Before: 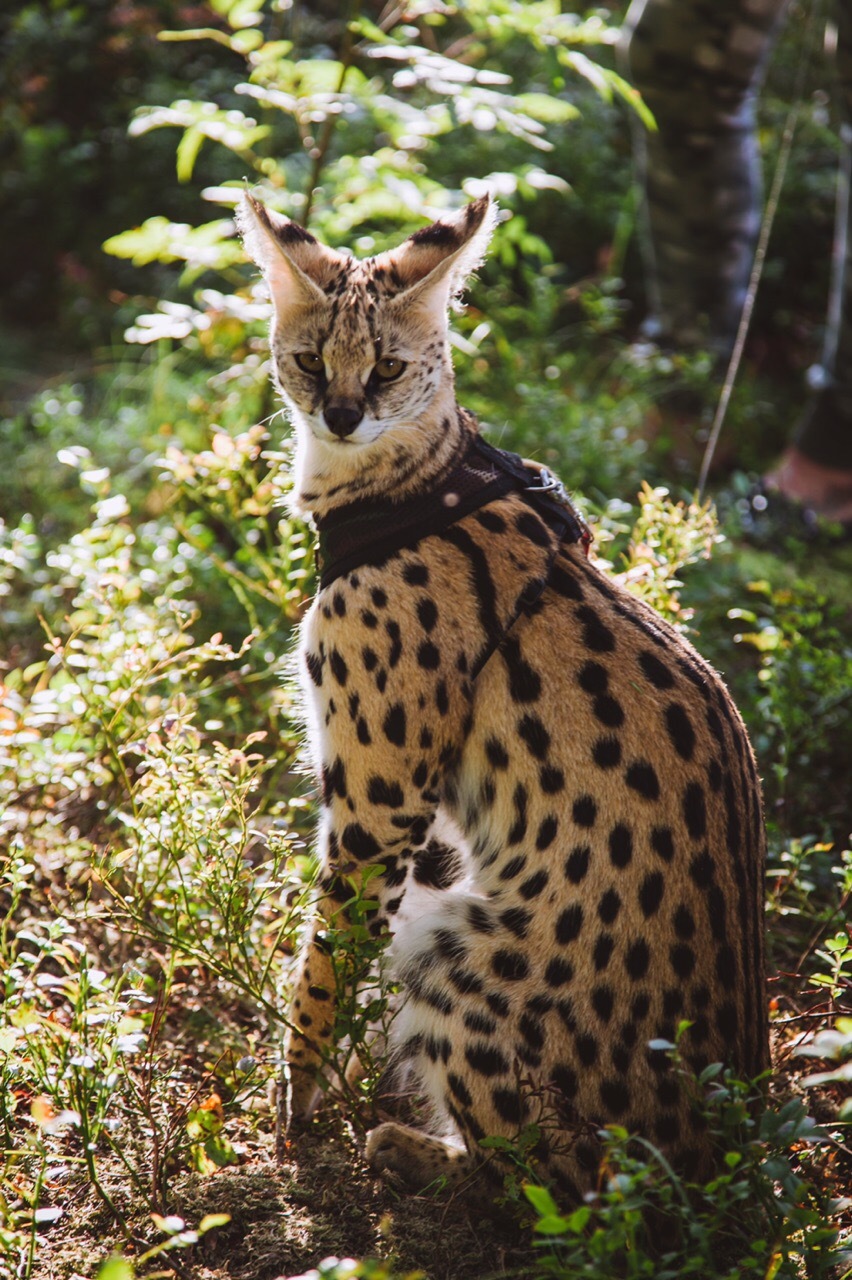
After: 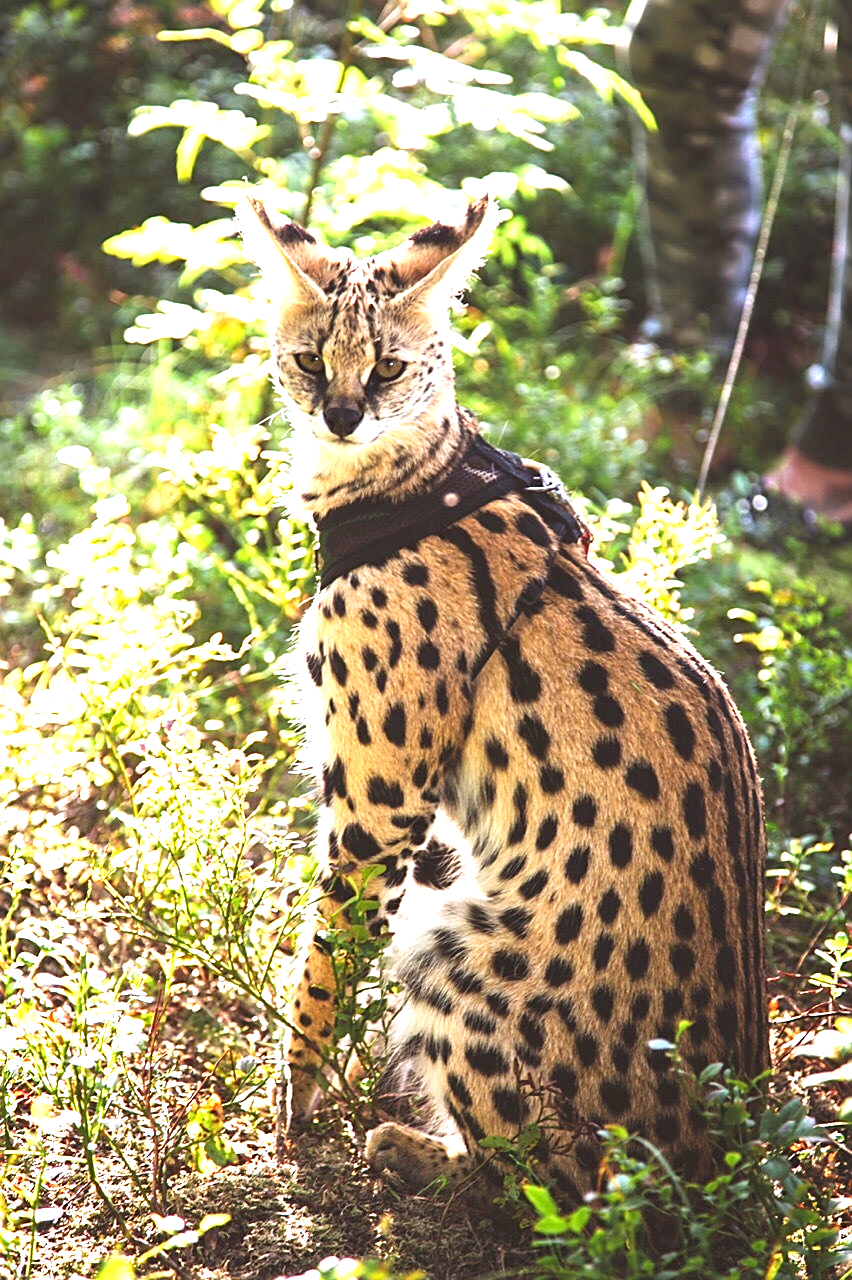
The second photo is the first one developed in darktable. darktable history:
sharpen: on, module defaults
exposure: black level correction 0, exposure 1.616 EV, compensate highlight preservation false
